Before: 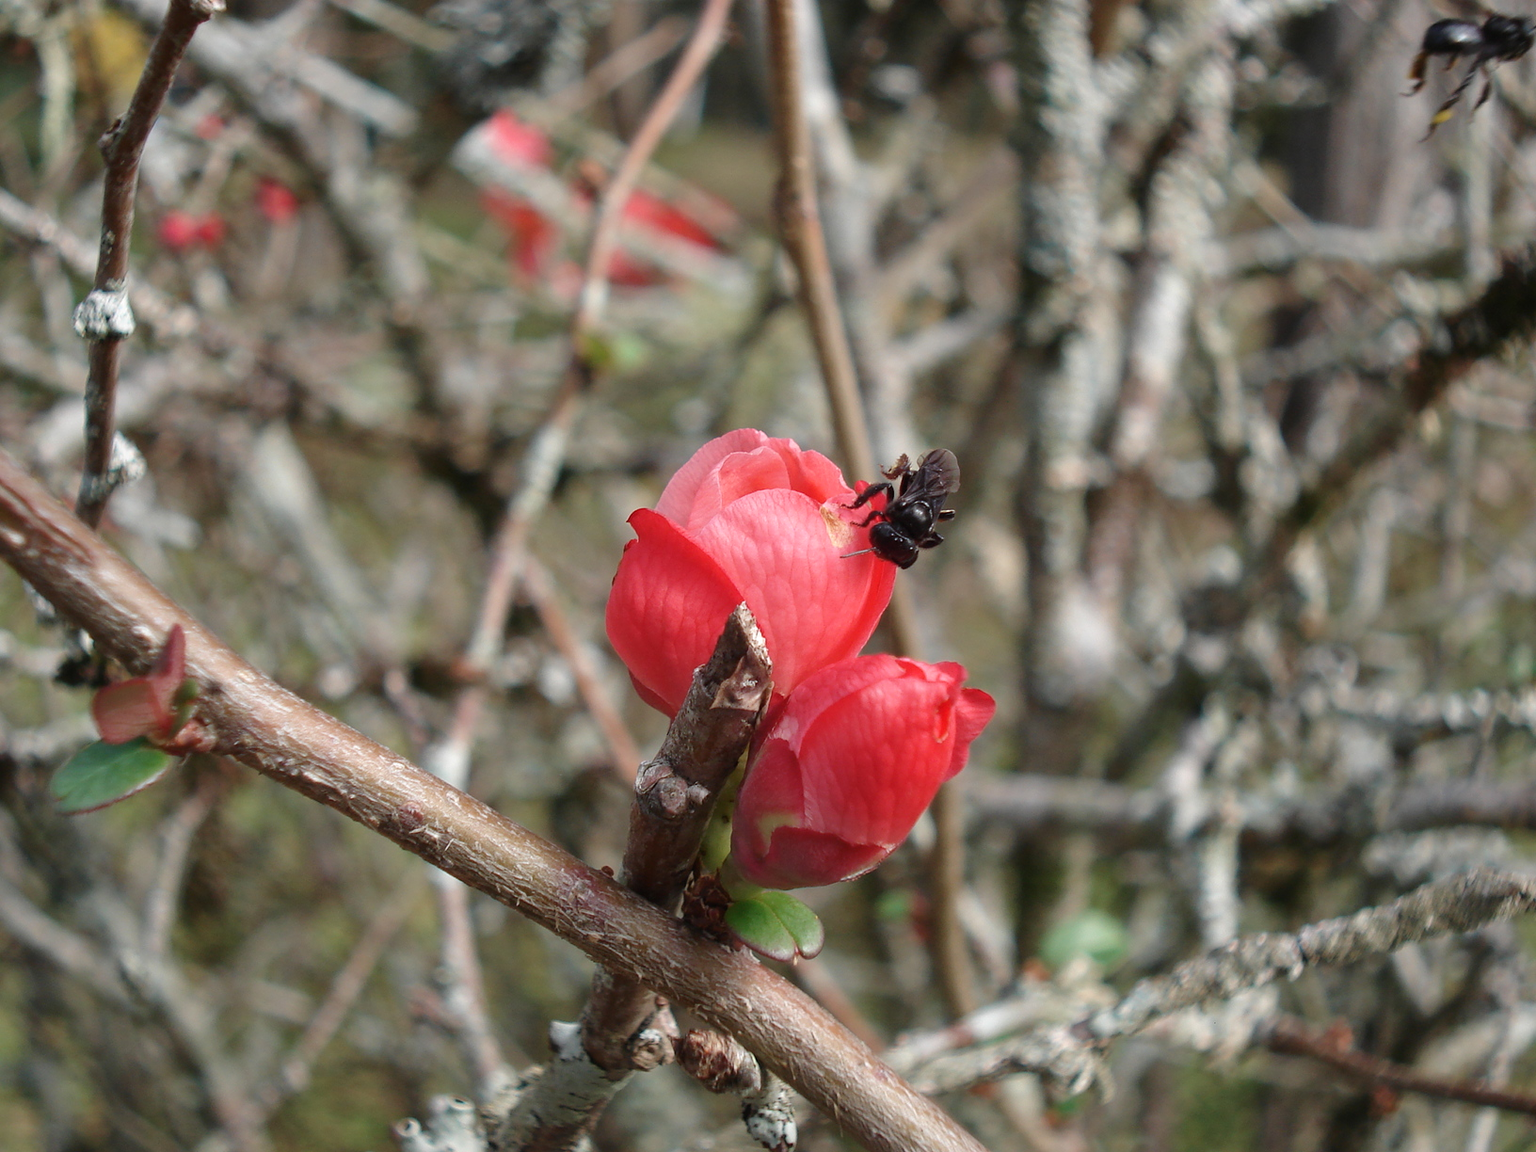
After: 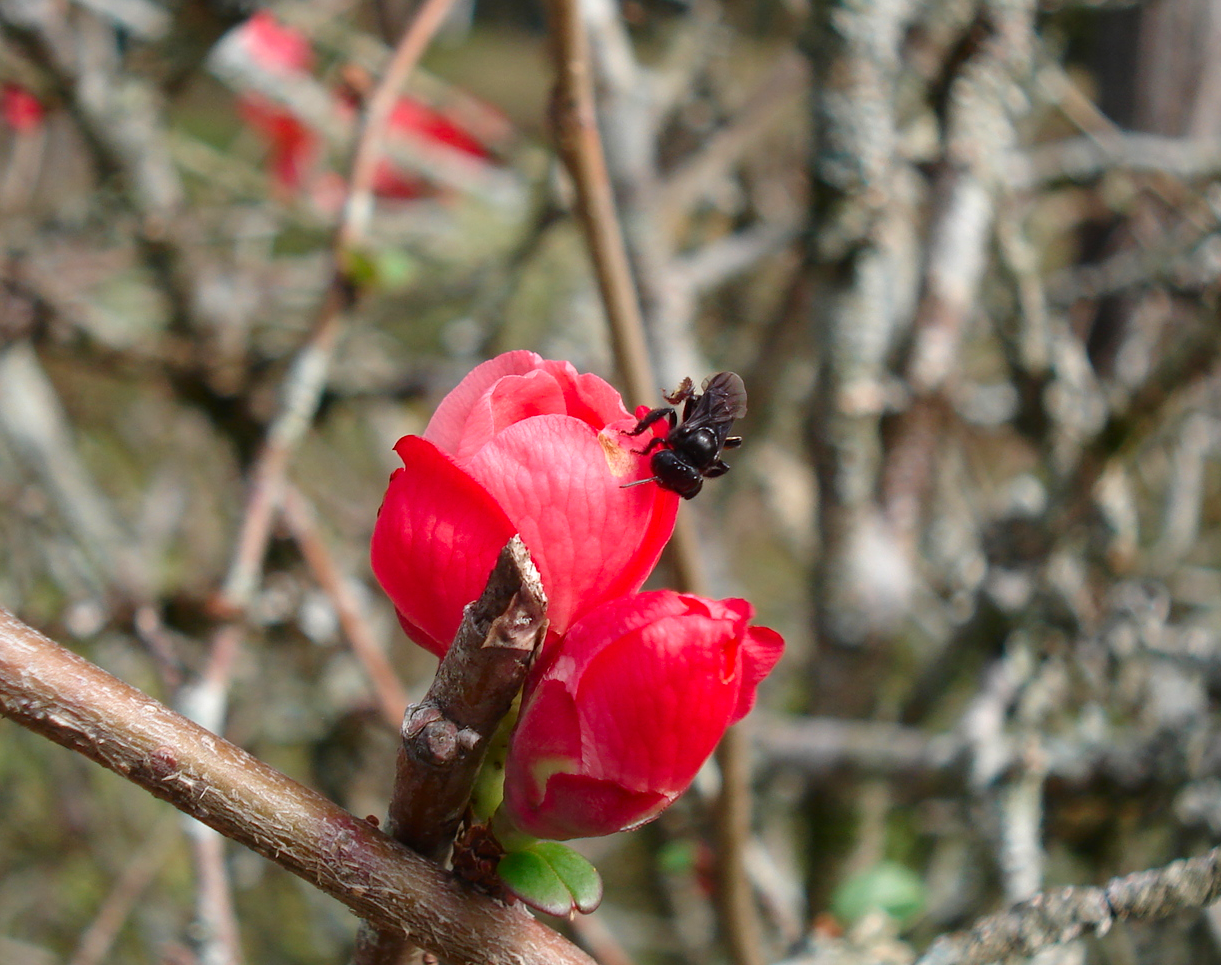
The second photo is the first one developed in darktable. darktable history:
crop: left 16.768%, top 8.653%, right 8.362%, bottom 12.485%
contrast brightness saturation: contrast 0.09, saturation 0.28
